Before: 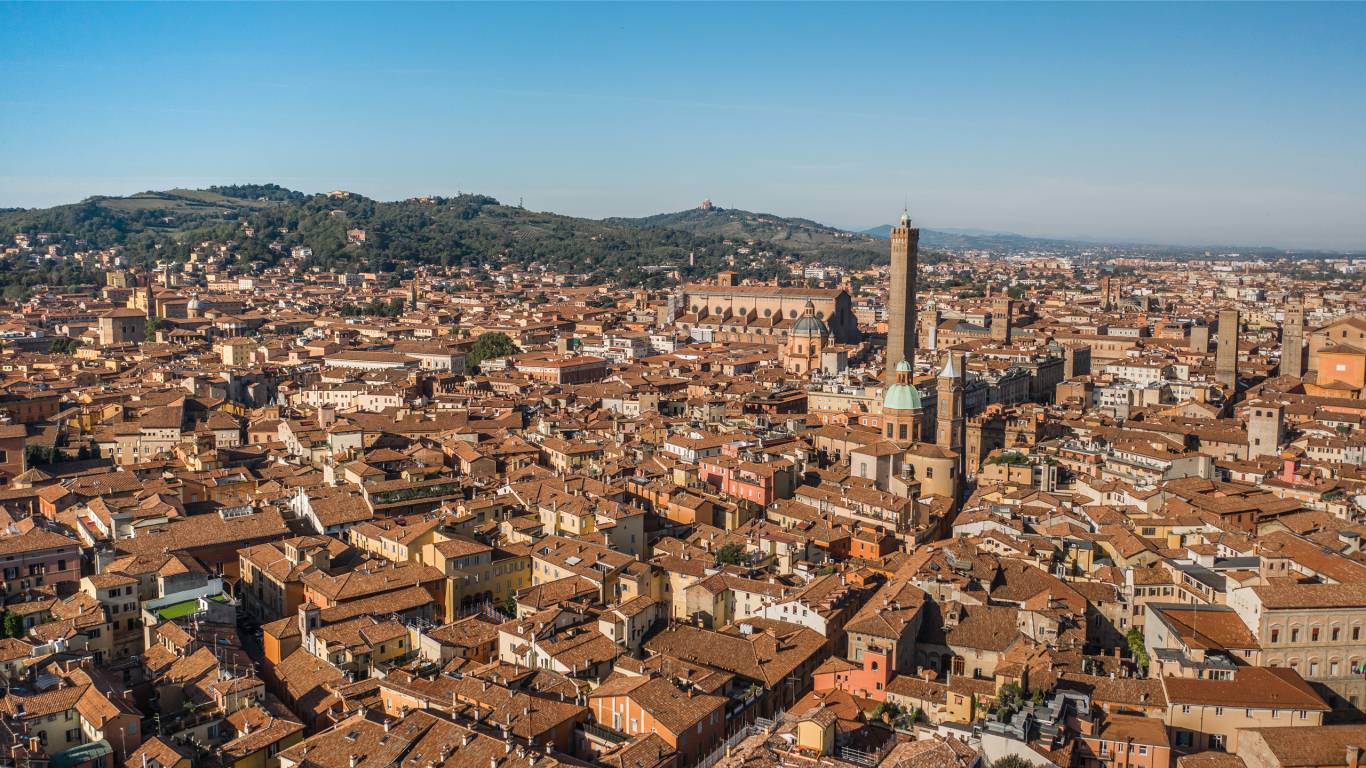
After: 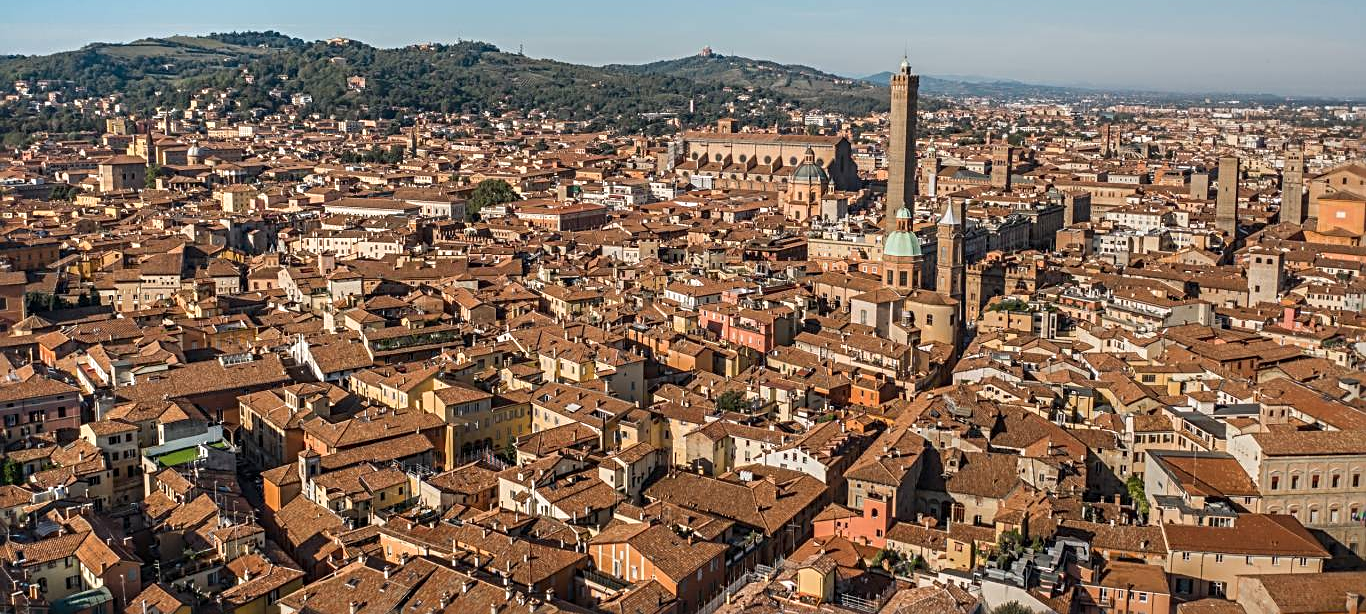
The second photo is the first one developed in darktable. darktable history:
sharpen: radius 3.119
crop and rotate: top 19.998%
